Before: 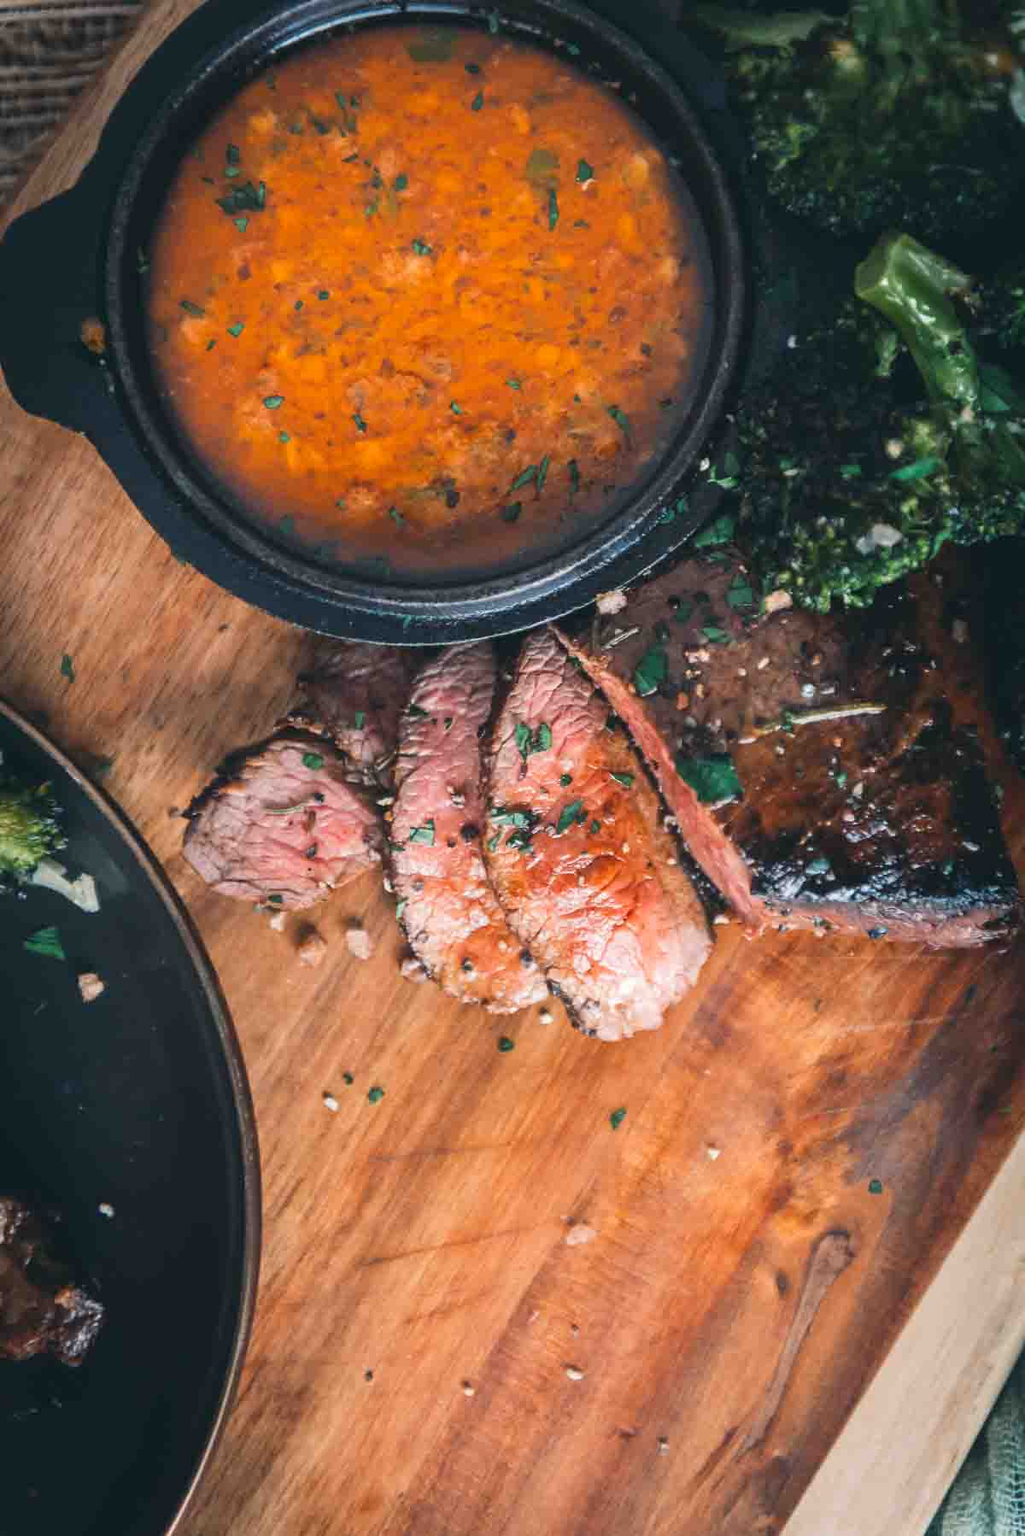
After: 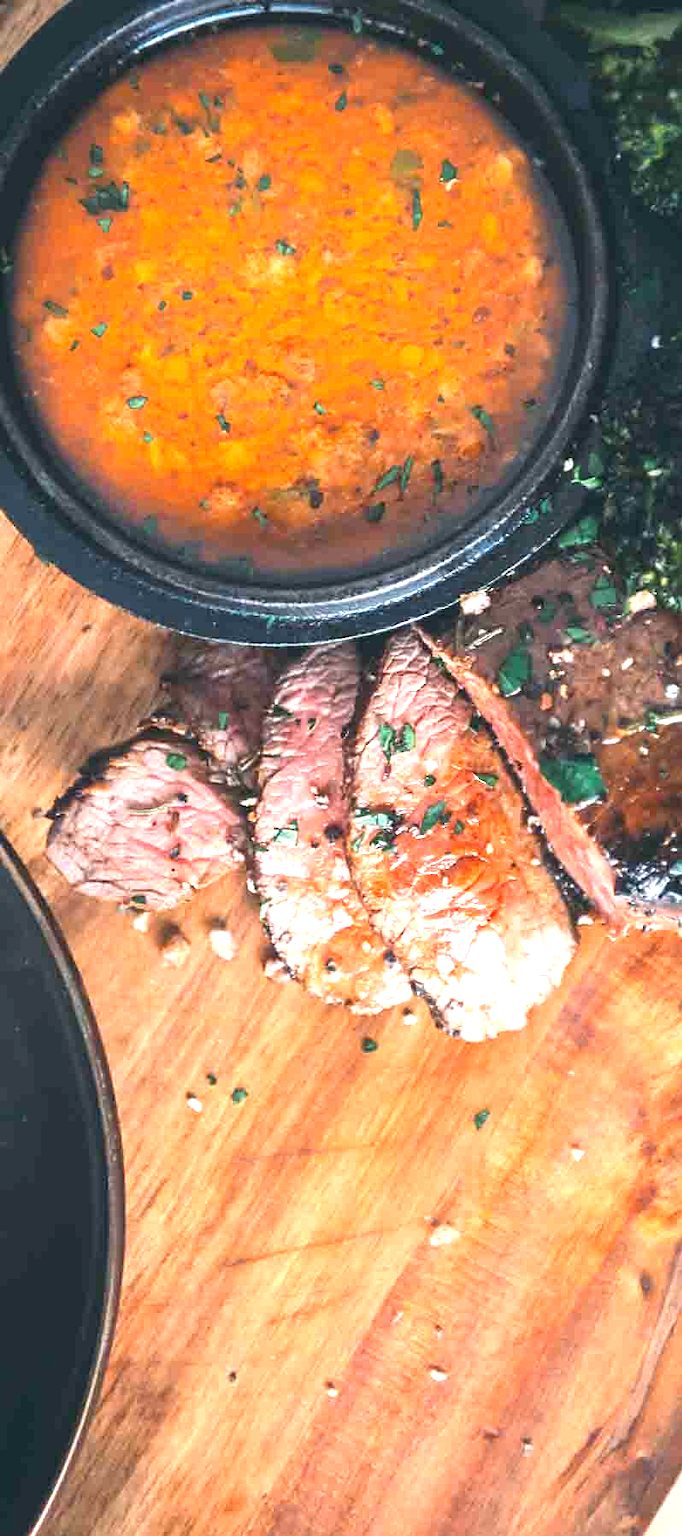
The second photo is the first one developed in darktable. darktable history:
exposure: exposure 1.089 EV, compensate highlight preservation false
crop and rotate: left 13.342%, right 19.991%
sharpen: amount 0.2
